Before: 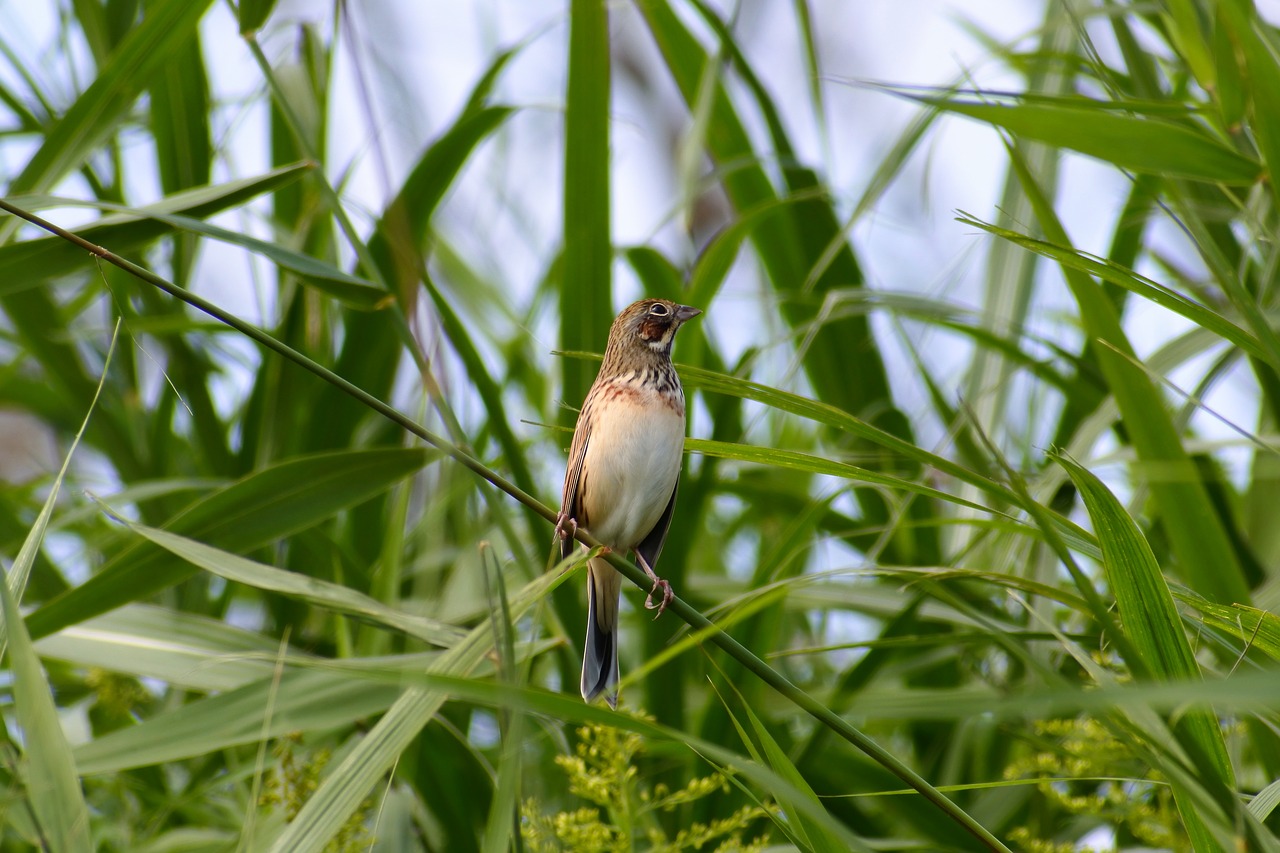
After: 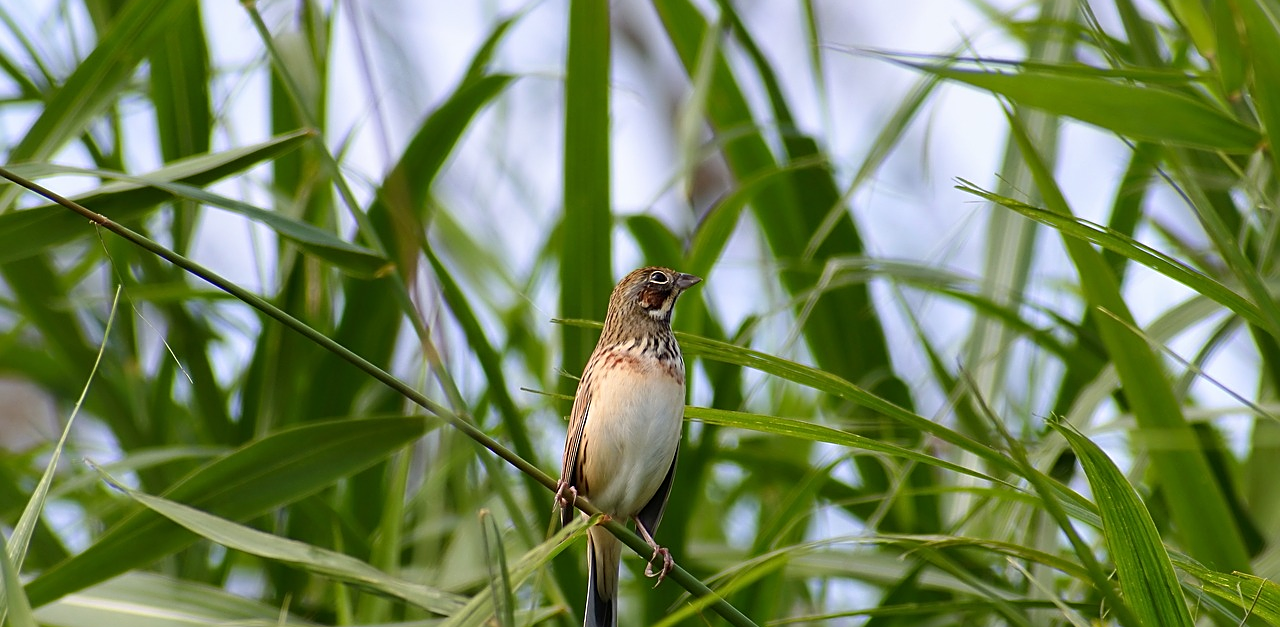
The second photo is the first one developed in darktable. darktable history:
crop: top 3.795%, bottom 21.582%
sharpen: on, module defaults
